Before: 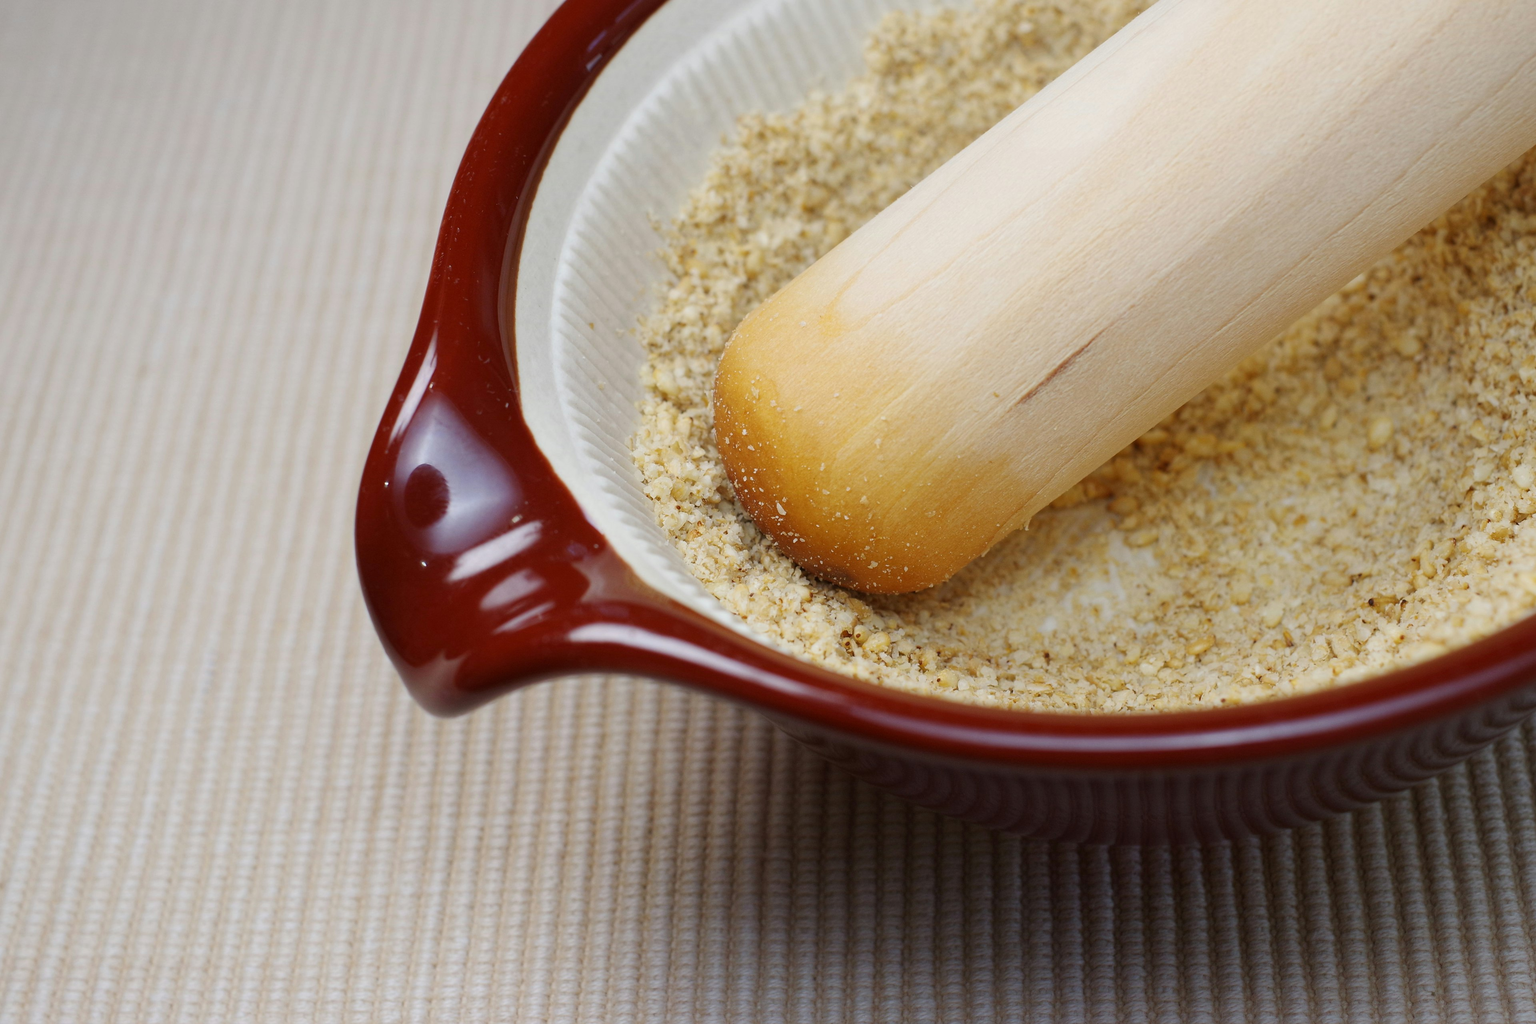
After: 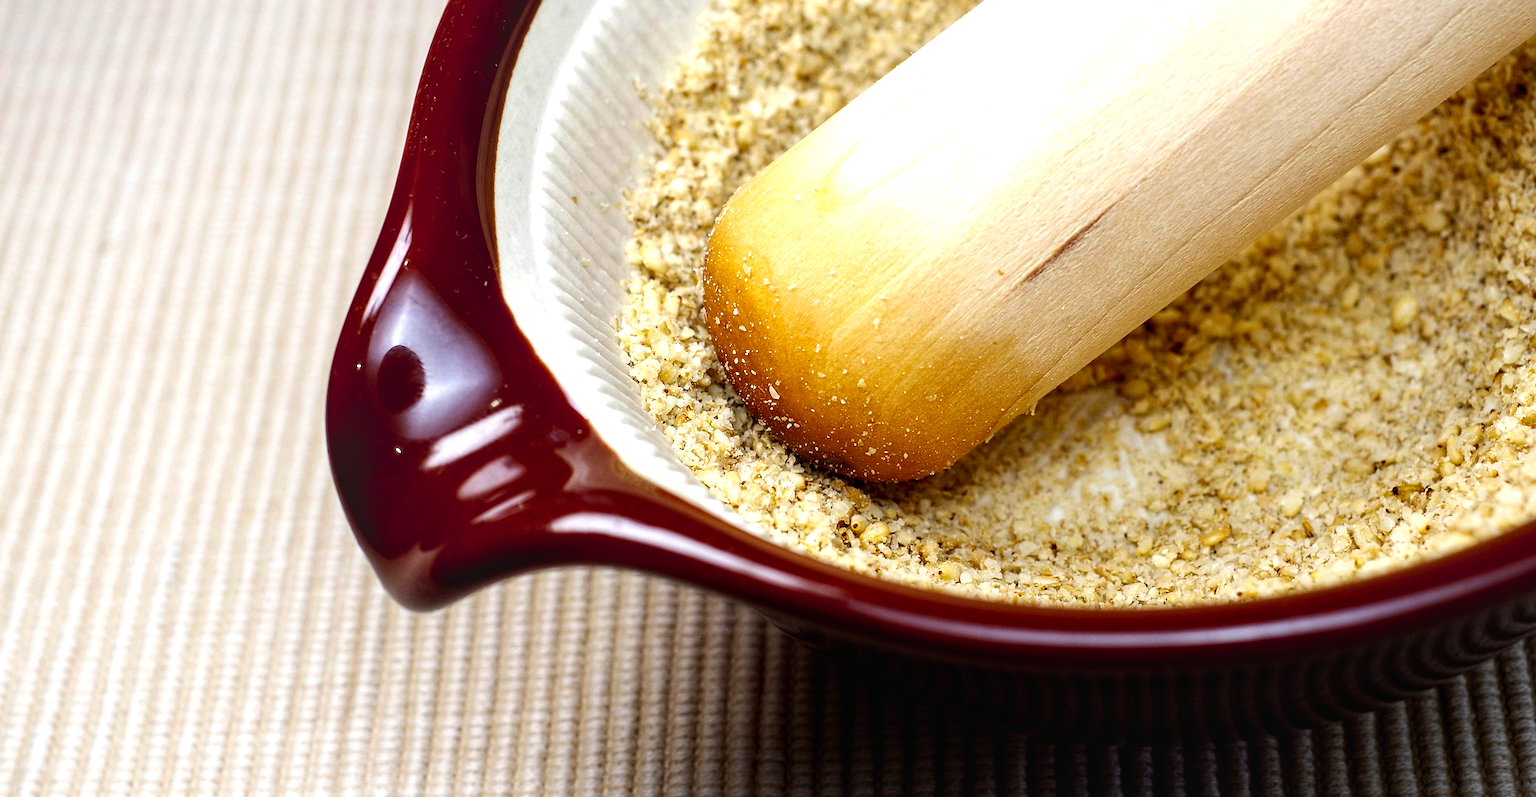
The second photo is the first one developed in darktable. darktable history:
local contrast: on, module defaults
tone equalizer: -8 EV -0.417 EV, -7 EV -0.389 EV, -6 EV -0.333 EV, -5 EV -0.222 EV, -3 EV 0.222 EV, -2 EV 0.333 EV, -1 EV 0.389 EV, +0 EV 0.417 EV, edges refinement/feathering 500, mask exposure compensation -1.57 EV, preserve details no
sharpen: on, module defaults
crop and rotate: left 2.991%, top 13.302%, right 1.981%, bottom 12.636%
color balance: lift [0.991, 1, 1, 1], gamma [0.996, 1, 1, 1], input saturation 98.52%, contrast 20.34%, output saturation 103.72%
